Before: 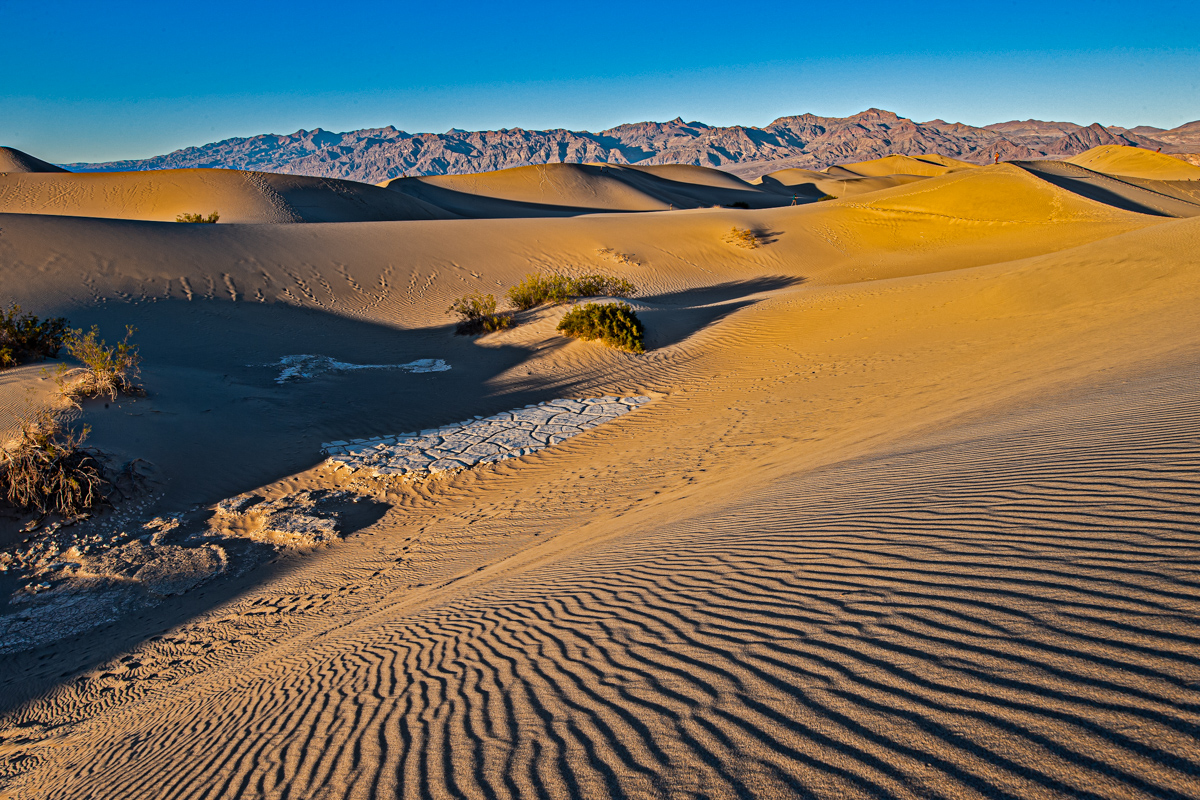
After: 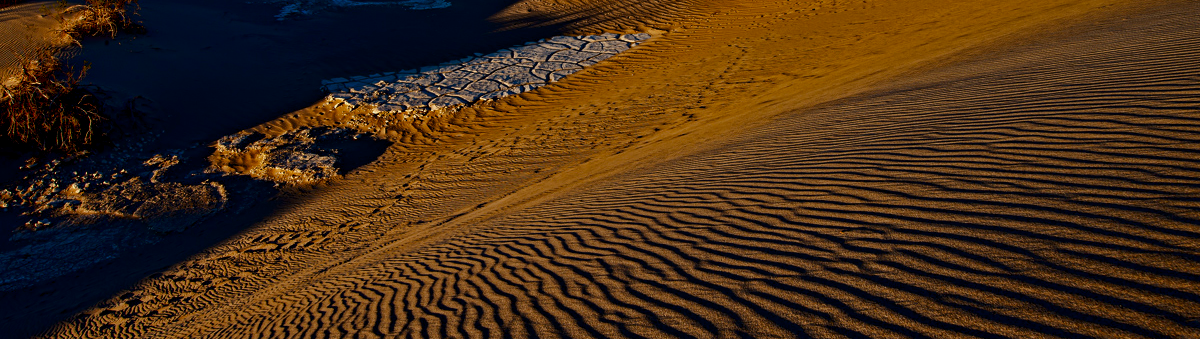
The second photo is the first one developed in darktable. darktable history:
tone curve: curves: ch0 [(0.013, 0) (0.061, 0.068) (0.239, 0.256) (0.502, 0.505) (0.683, 0.676) (0.761, 0.773) (0.858, 0.858) (0.987, 0.945)]; ch1 [(0, 0) (0.172, 0.123) (0.304, 0.267) (0.414, 0.395) (0.472, 0.473) (0.502, 0.508) (0.521, 0.528) (0.583, 0.595) (0.654, 0.673) (0.728, 0.761) (1, 1)]; ch2 [(0, 0) (0.411, 0.424) (0.485, 0.476) (0.502, 0.502) (0.553, 0.557) (0.57, 0.576) (1, 1)]
contrast brightness saturation: contrast 0.095, brightness -0.585, saturation 0.174
crop: top 45.492%, bottom 12.125%
